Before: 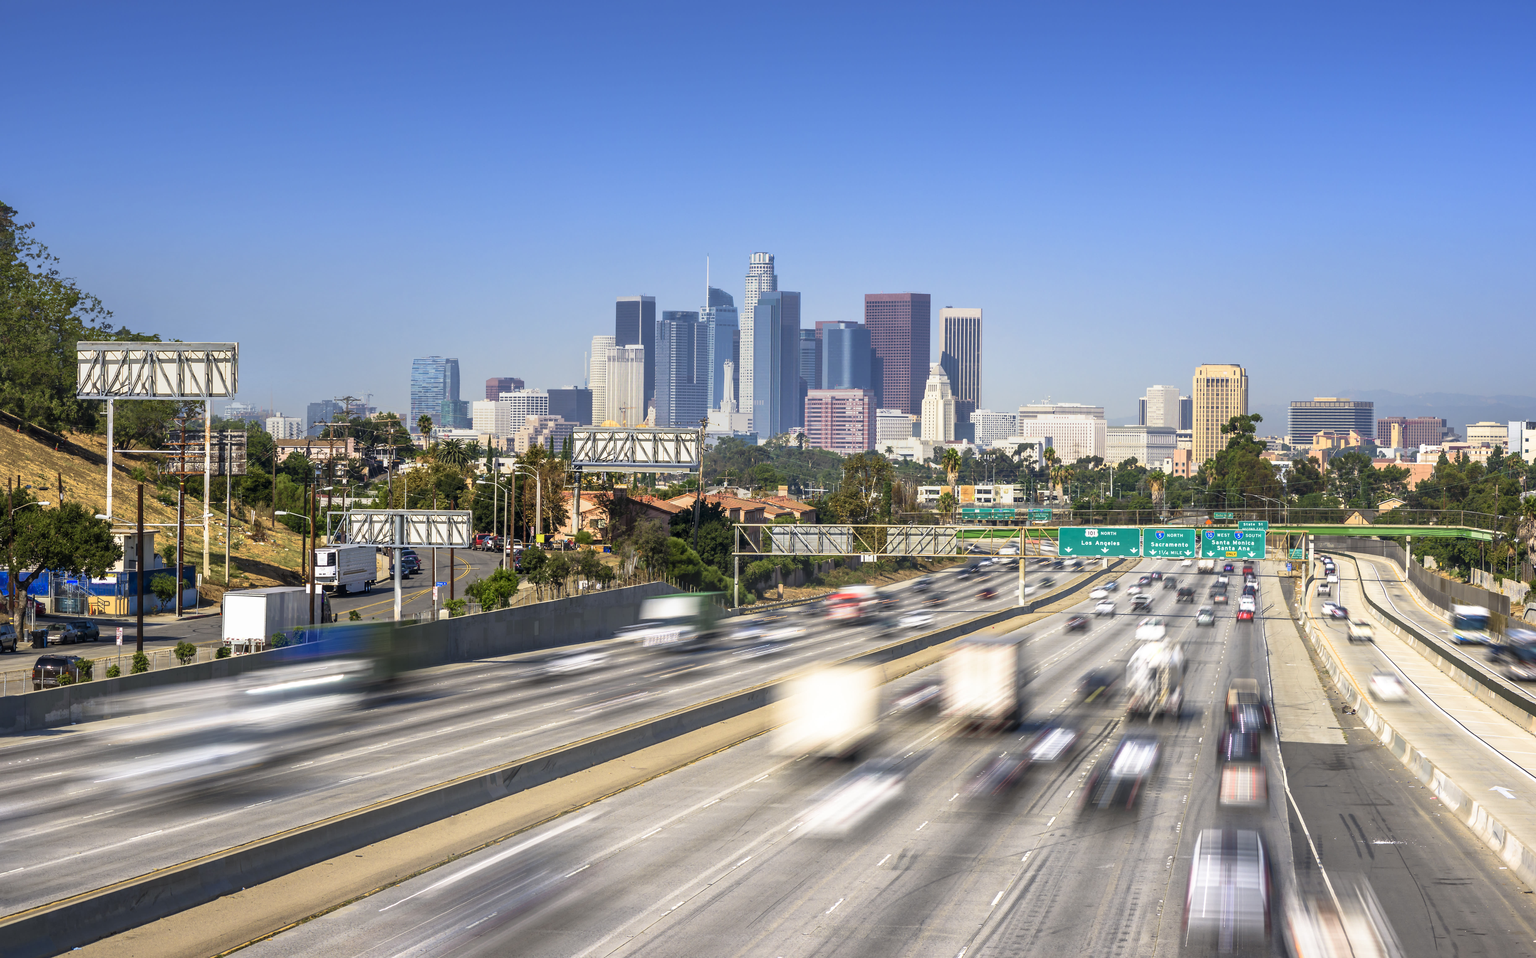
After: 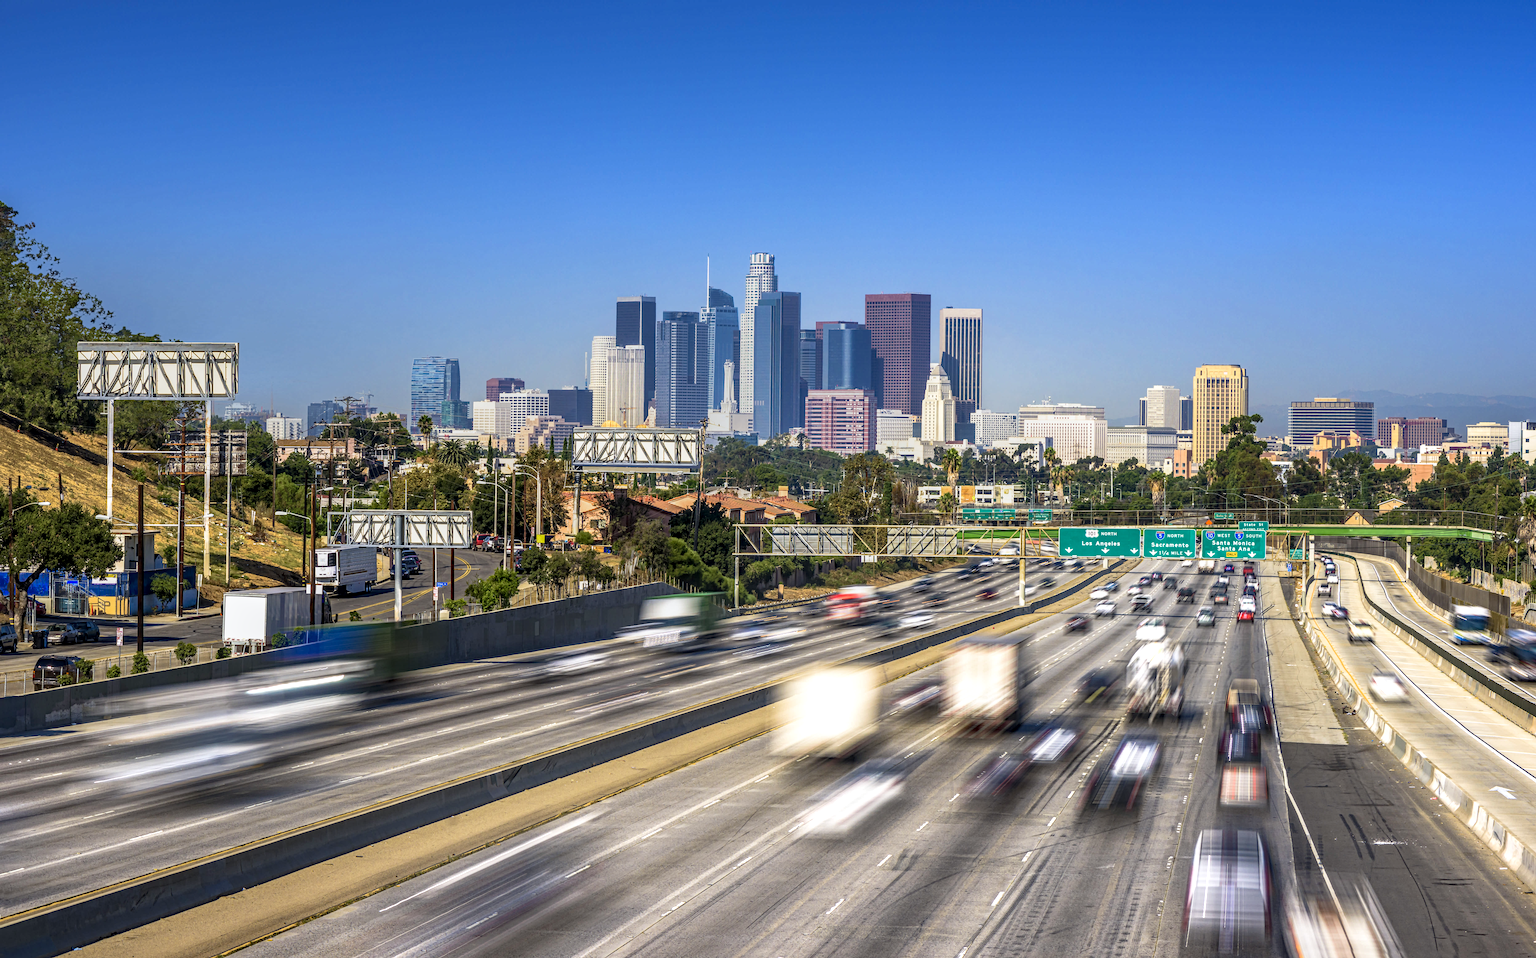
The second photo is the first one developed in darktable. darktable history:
haze removal: strength 0.422, compatibility mode true, adaptive false
local contrast: on, module defaults
